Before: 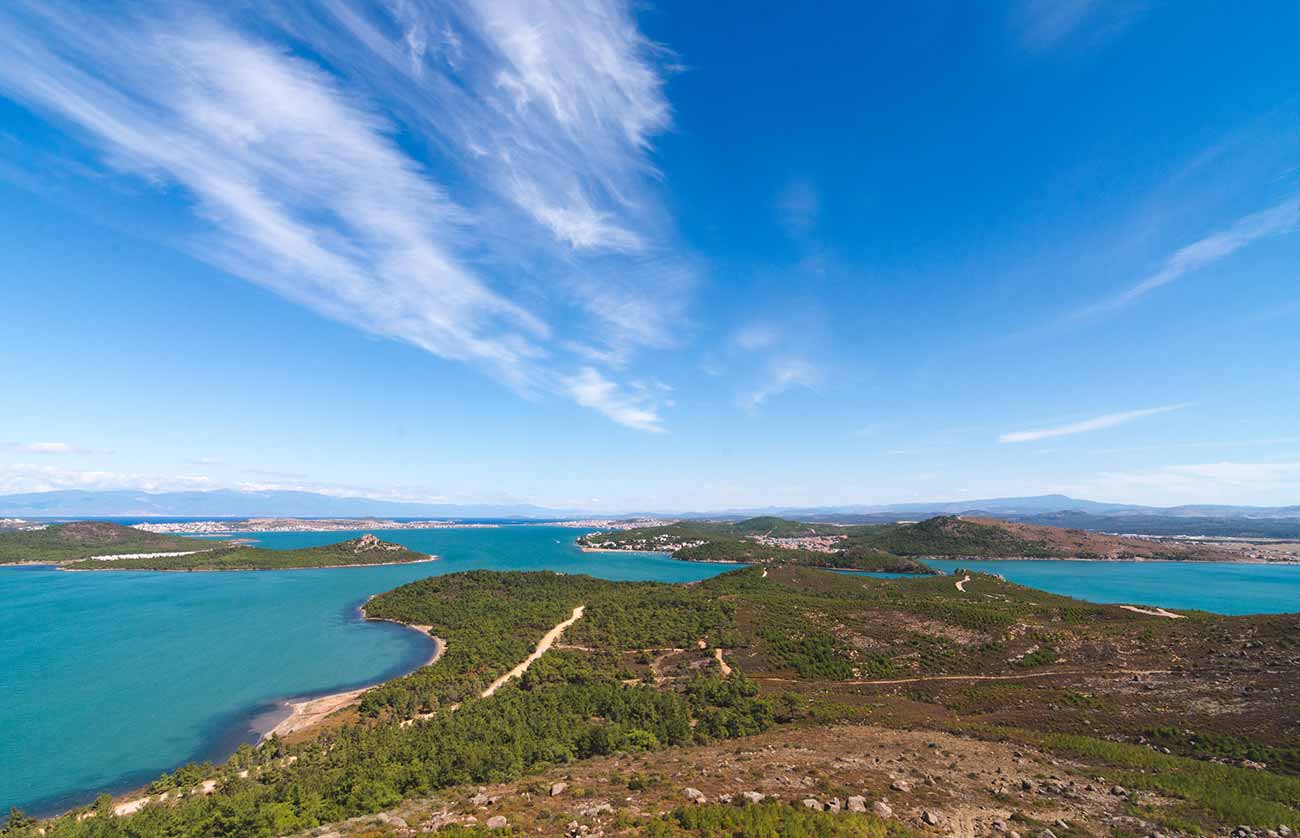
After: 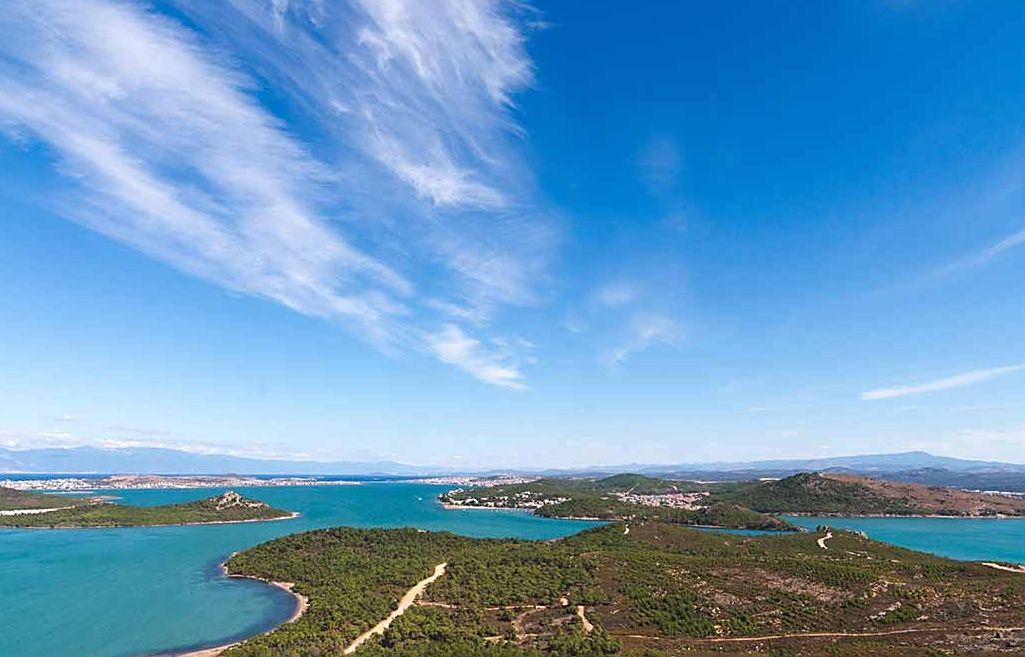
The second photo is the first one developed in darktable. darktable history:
crop and rotate: left 10.687%, top 5.156%, right 10.408%, bottom 16.416%
sharpen: on, module defaults
